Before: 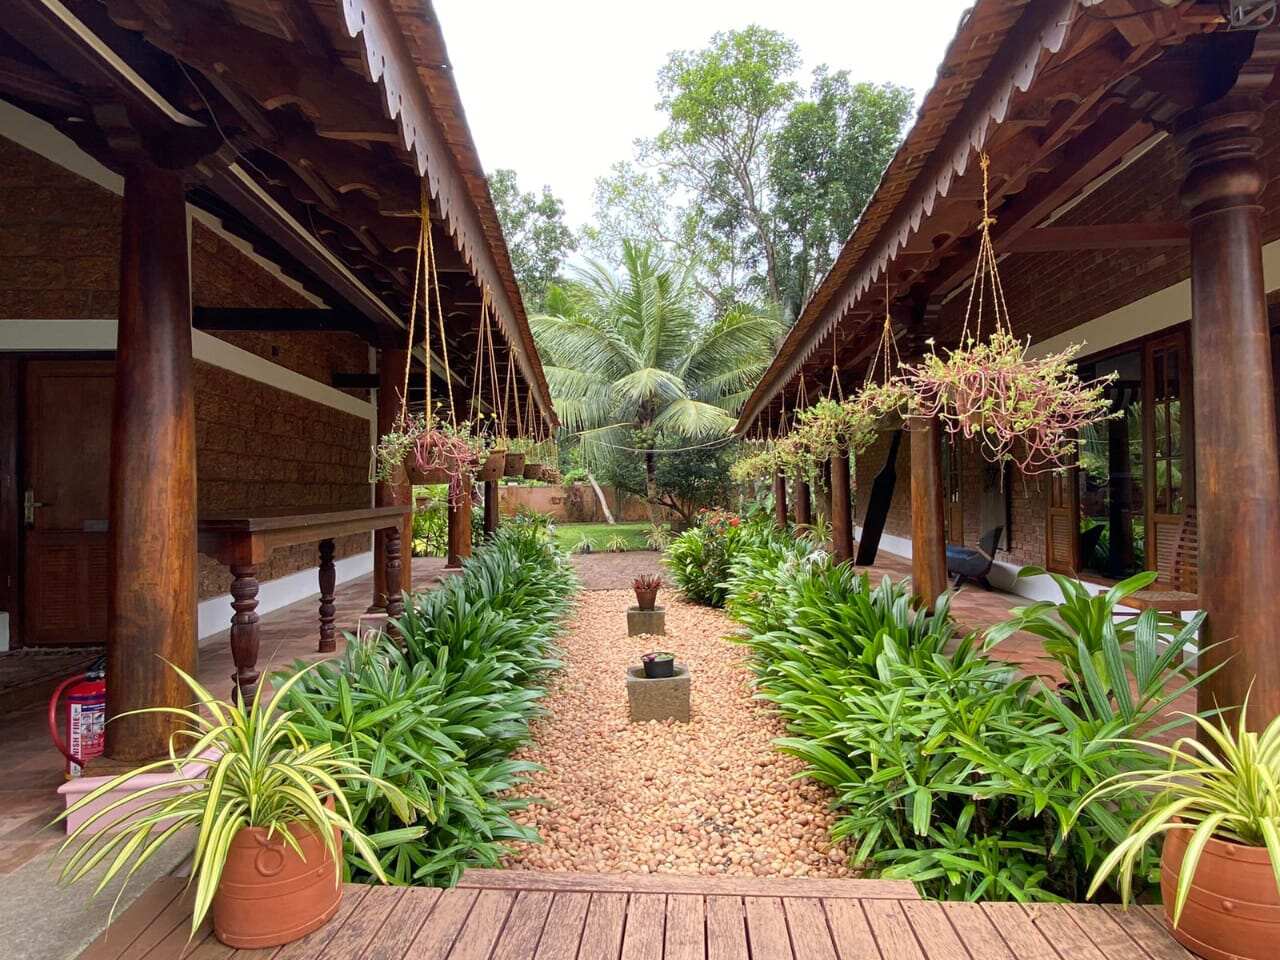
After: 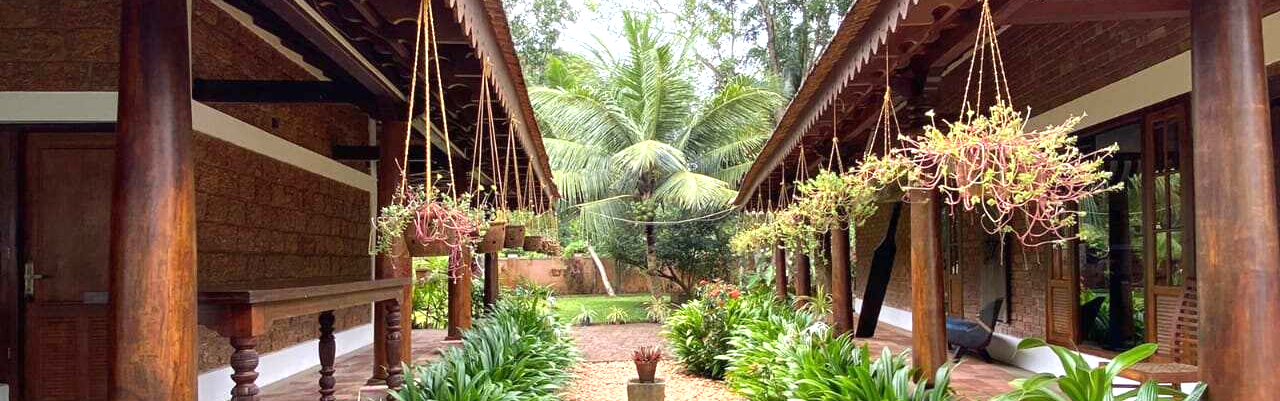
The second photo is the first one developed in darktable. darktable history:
crop and rotate: top 23.84%, bottom 34.294%
exposure: black level correction 0, exposure 0.7 EV, compensate exposure bias true, compensate highlight preservation false
